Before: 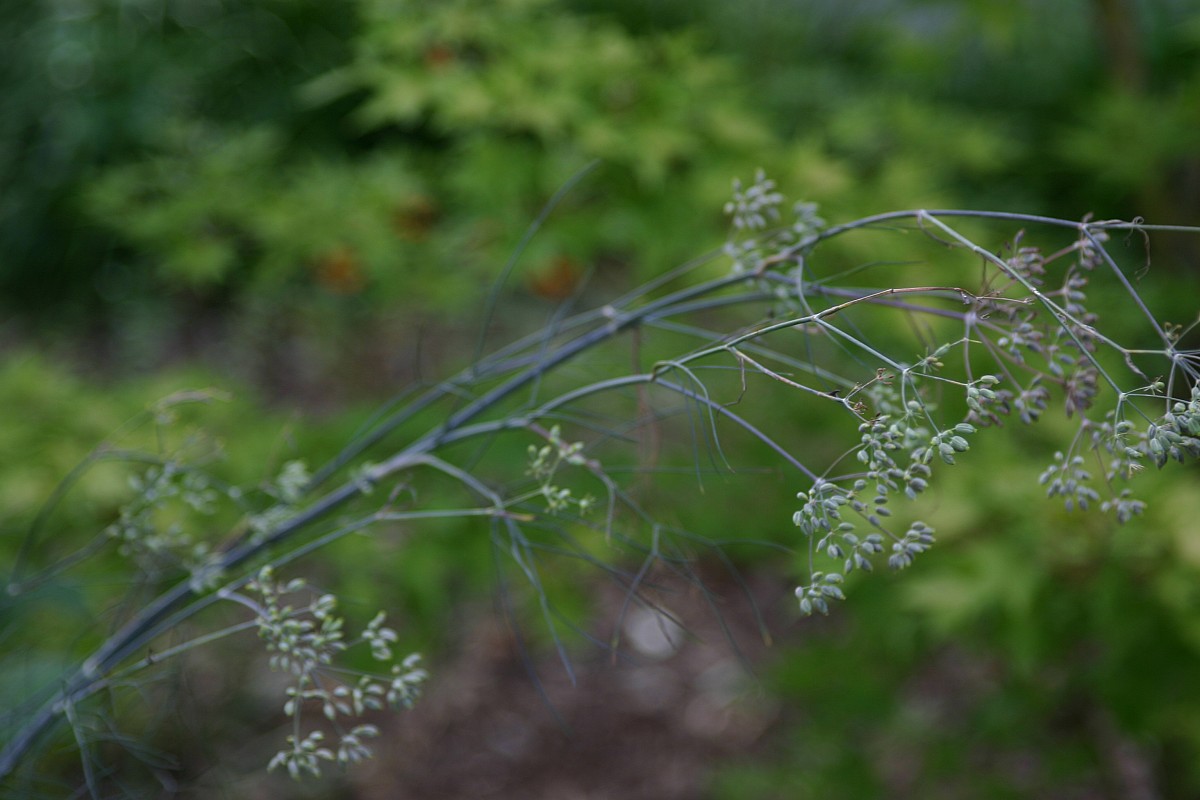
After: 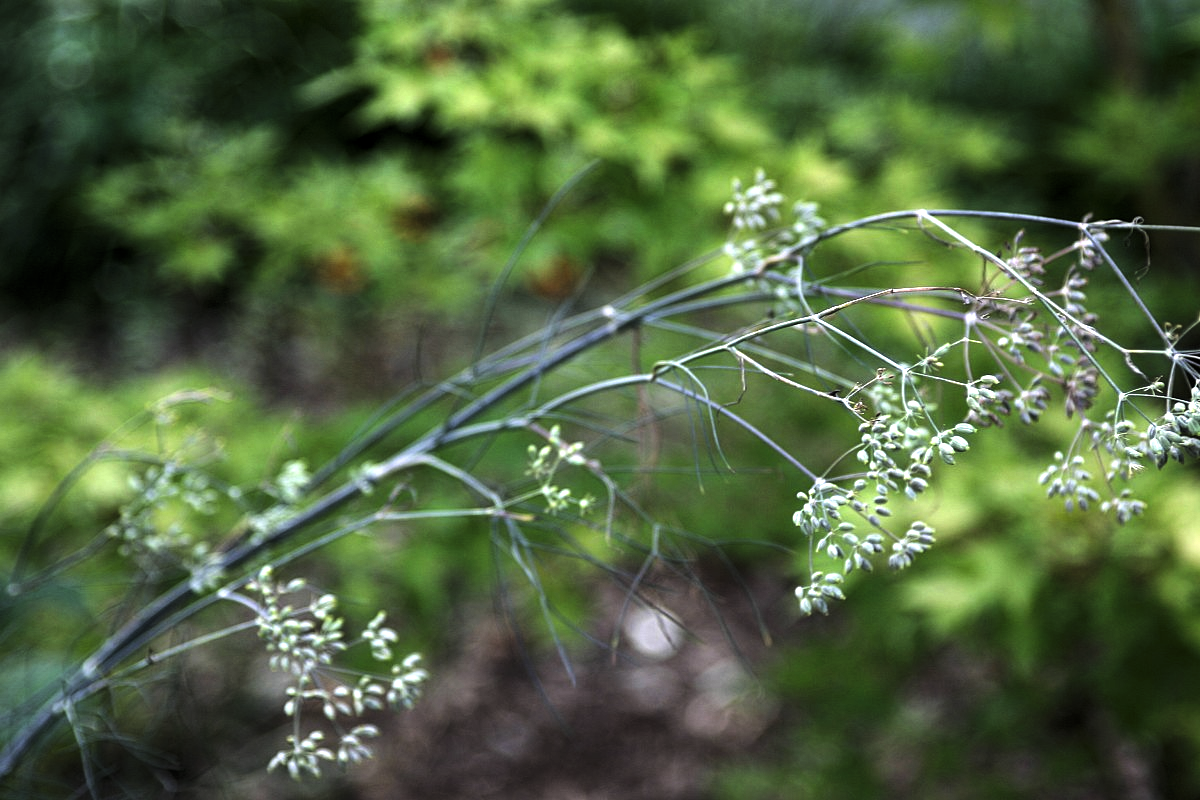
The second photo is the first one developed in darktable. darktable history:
tone equalizer: -8 EV -0.417 EV, -7 EV -0.389 EV, -6 EV -0.333 EV, -5 EV -0.222 EV, -3 EV 0.222 EV, -2 EV 0.333 EV, -1 EV 0.389 EV, +0 EV 0.417 EV, edges refinement/feathering 500, mask exposure compensation -1.57 EV, preserve details no
shadows and highlights: radius 334.93, shadows 63.48, highlights 6.06, compress 87.7%, highlights color adjustment 39.73%, soften with gaussian
exposure: black level correction 0, exposure 1.2 EV, compensate exposure bias true, compensate highlight preservation false
levels: levels [0.101, 0.578, 0.953]
